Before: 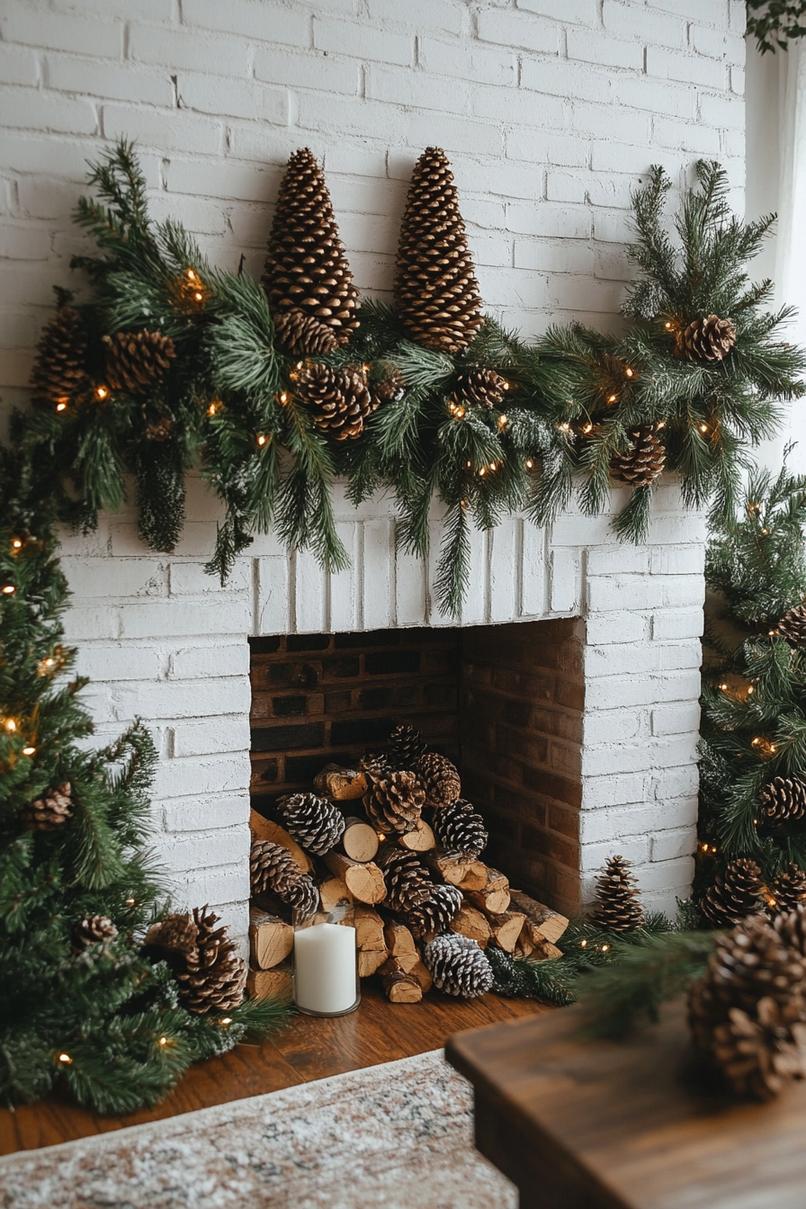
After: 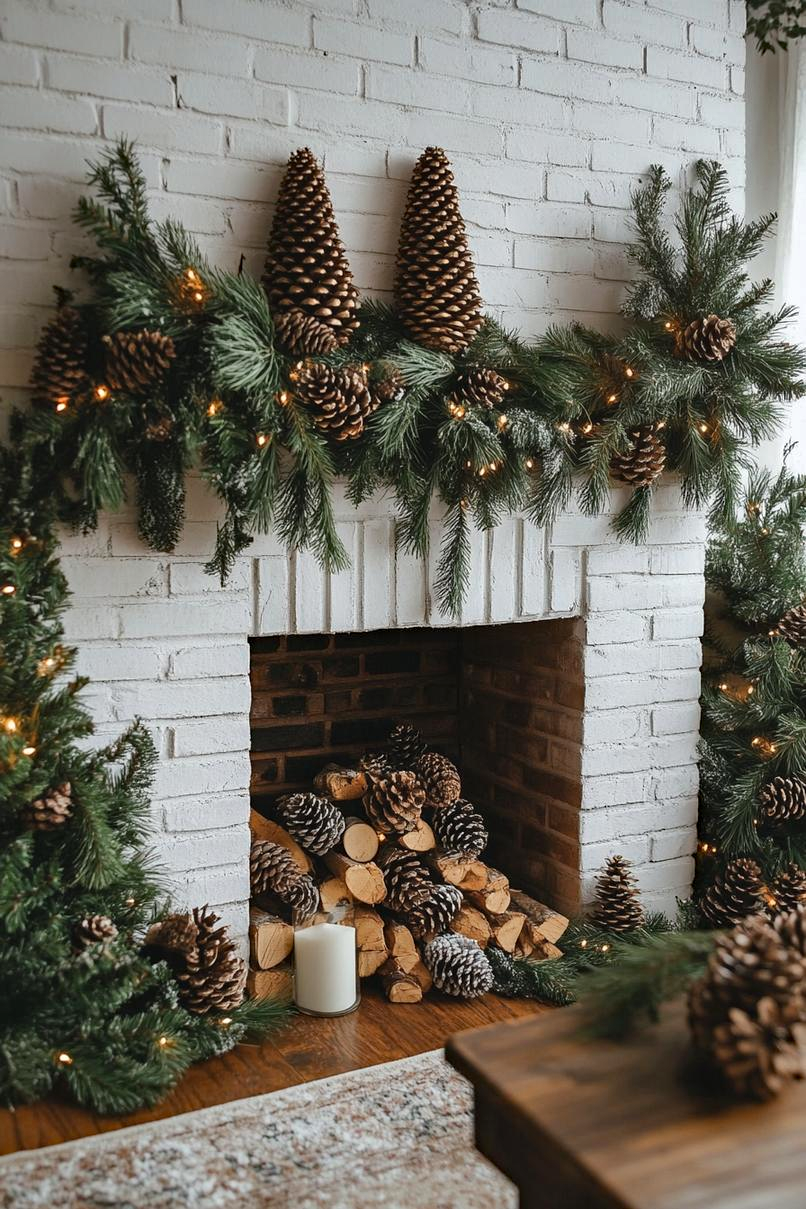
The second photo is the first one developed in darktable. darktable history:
shadows and highlights: shadows color adjustment 97.66%, soften with gaussian
haze removal: compatibility mode true, adaptive false
